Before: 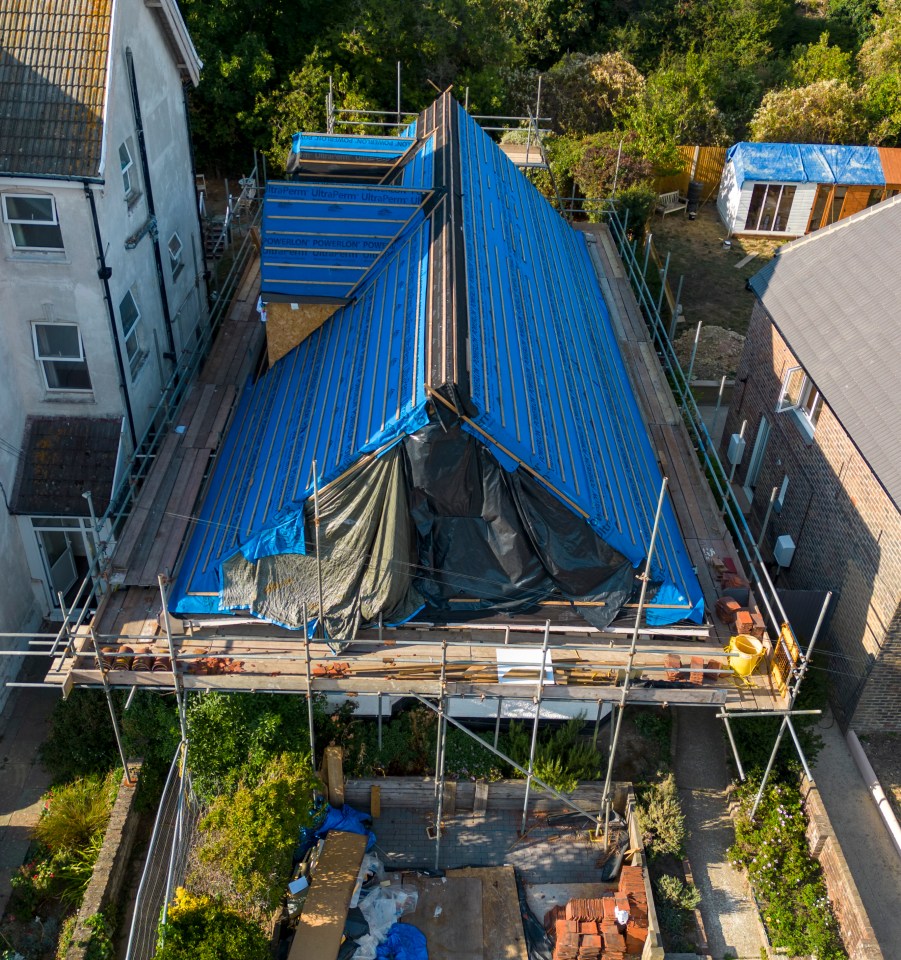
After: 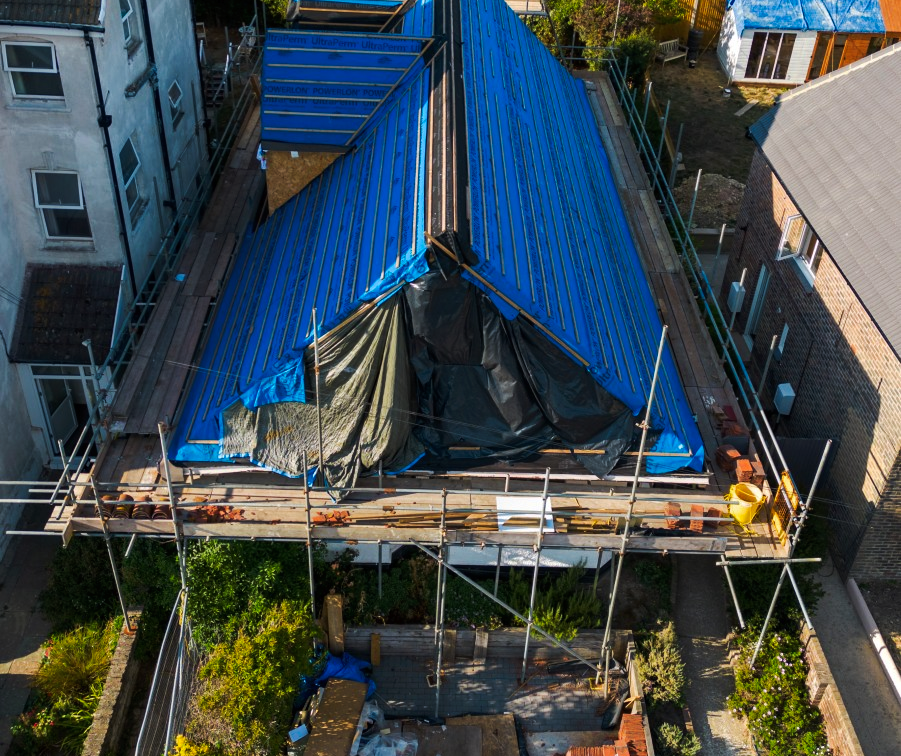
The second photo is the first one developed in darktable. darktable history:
crop and rotate: top 15.876%, bottom 5.368%
tone curve: curves: ch0 [(0, 0) (0.003, 0.006) (0.011, 0.01) (0.025, 0.017) (0.044, 0.029) (0.069, 0.043) (0.1, 0.064) (0.136, 0.091) (0.177, 0.128) (0.224, 0.162) (0.277, 0.206) (0.335, 0.258) (0.399, 0.324) (0.468, 0.404) (0.543, 0.499) (0.623, 0.595) (0.709, 0.693) (0.801, 0.786) (0.898, 0.883) (1, 1)], preserve colors none
